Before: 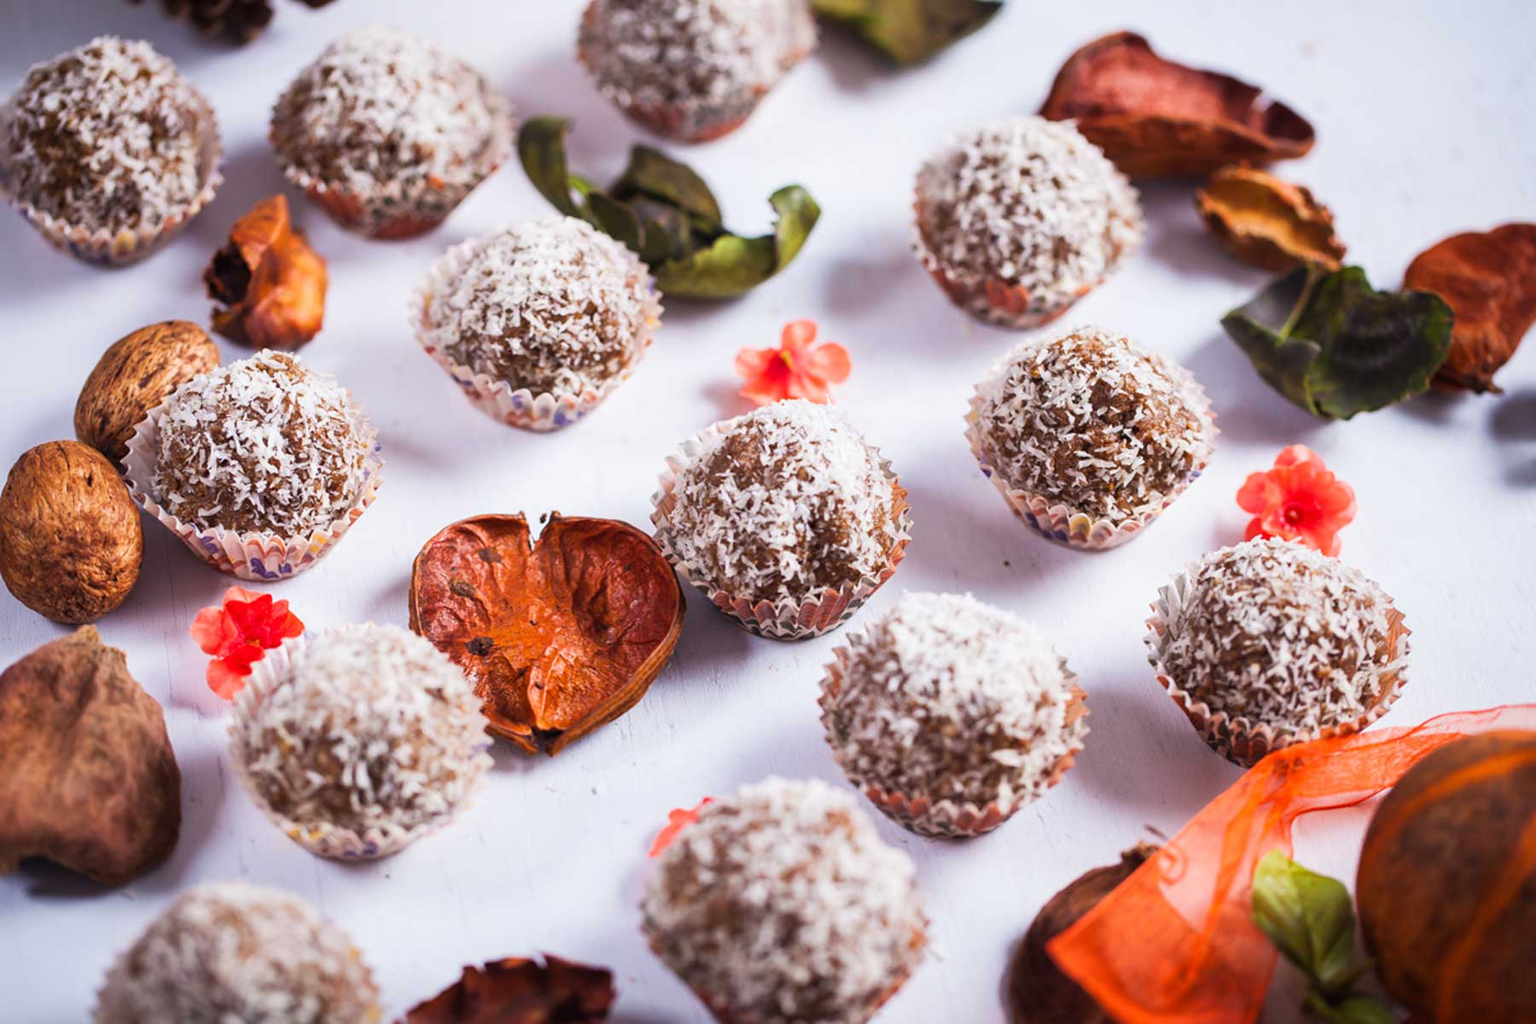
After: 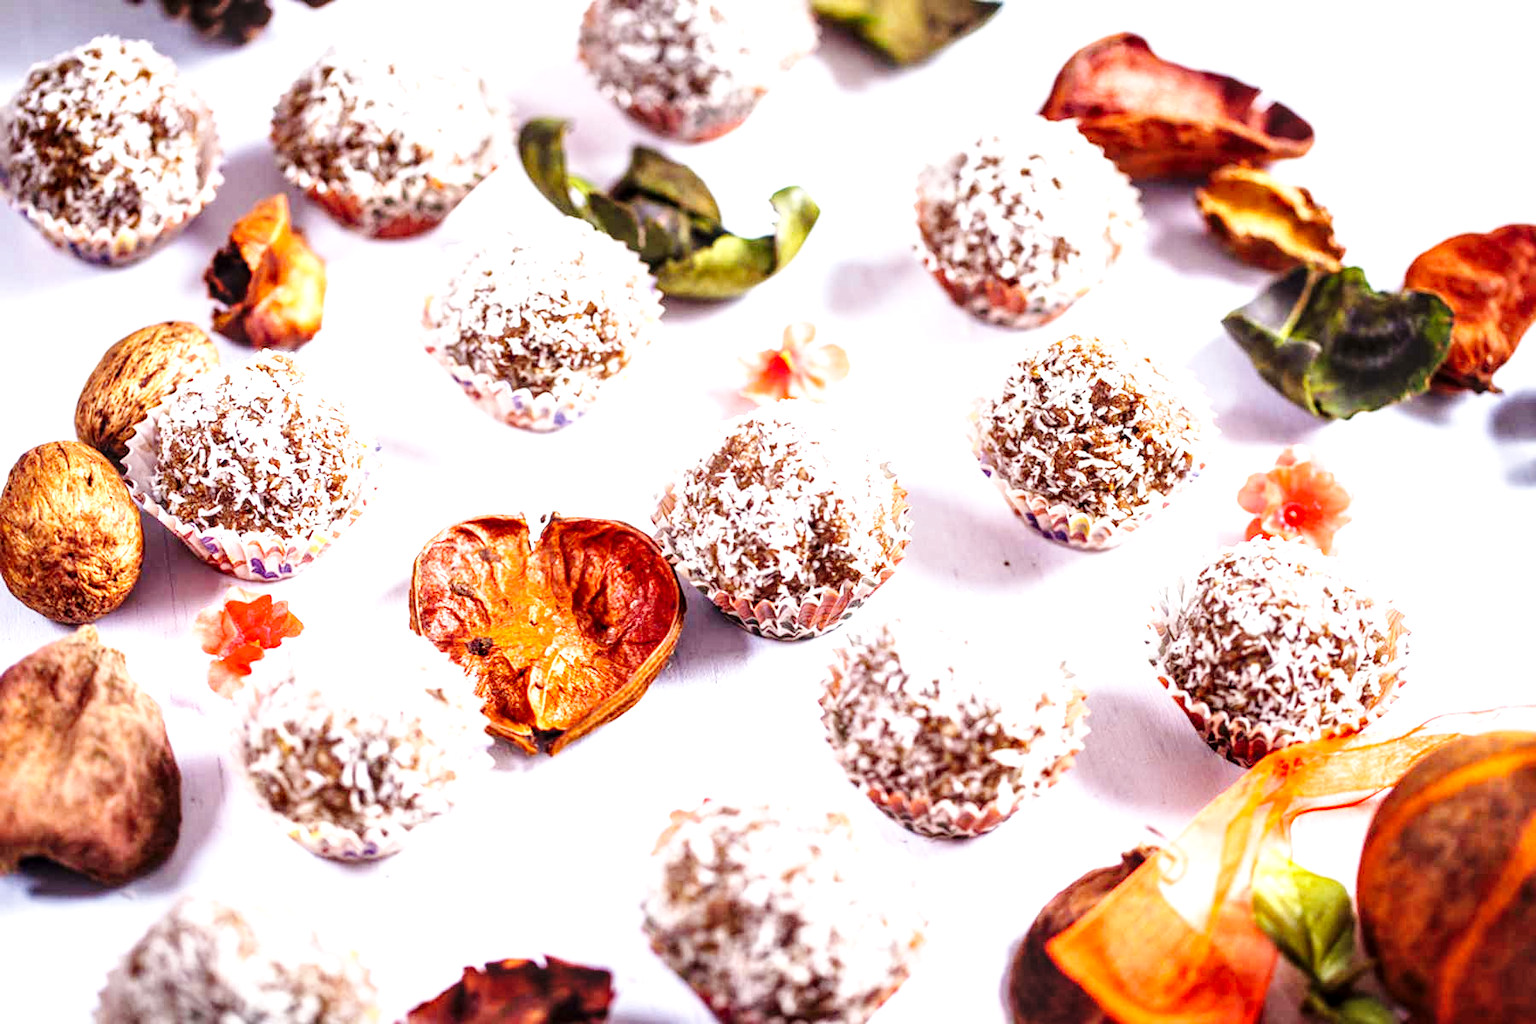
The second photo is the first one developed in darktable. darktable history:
local contrast: detail 144%
base curve: curves: ch0 [(0, 0) (0.036, 0.025) (0.121, 0.166) (0.206, 0.329) (0.605, 0.79) (1, 1)], preserve colors none
exposure: black level correction 0, exposure 1.098 EV, compensate highlight preservation false
